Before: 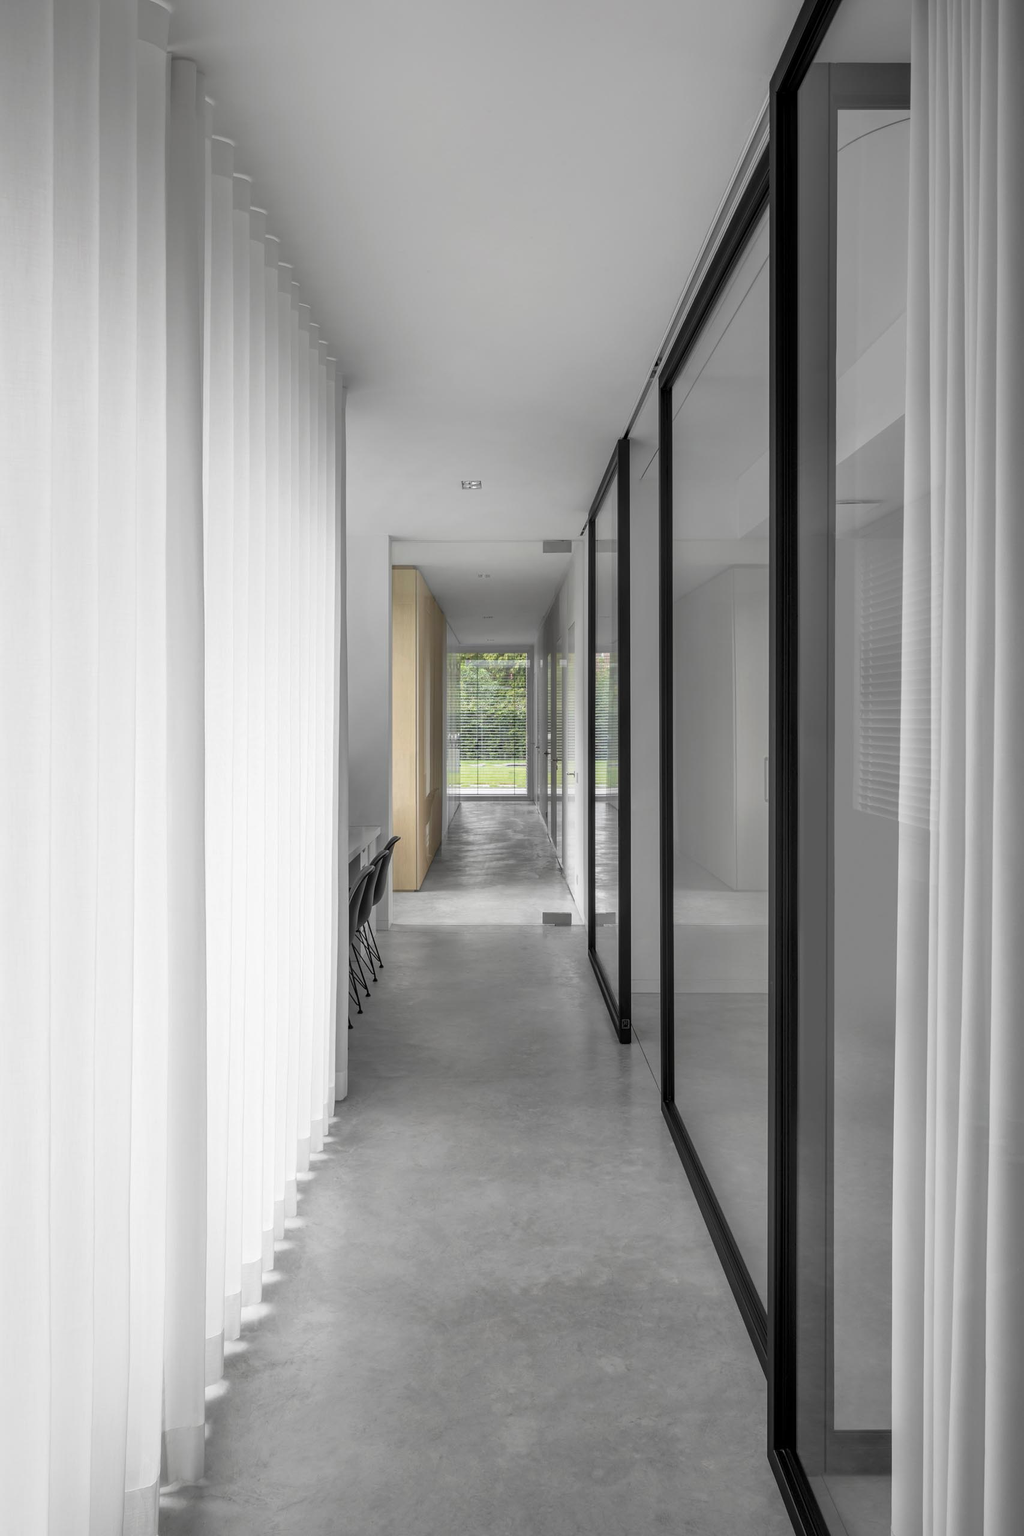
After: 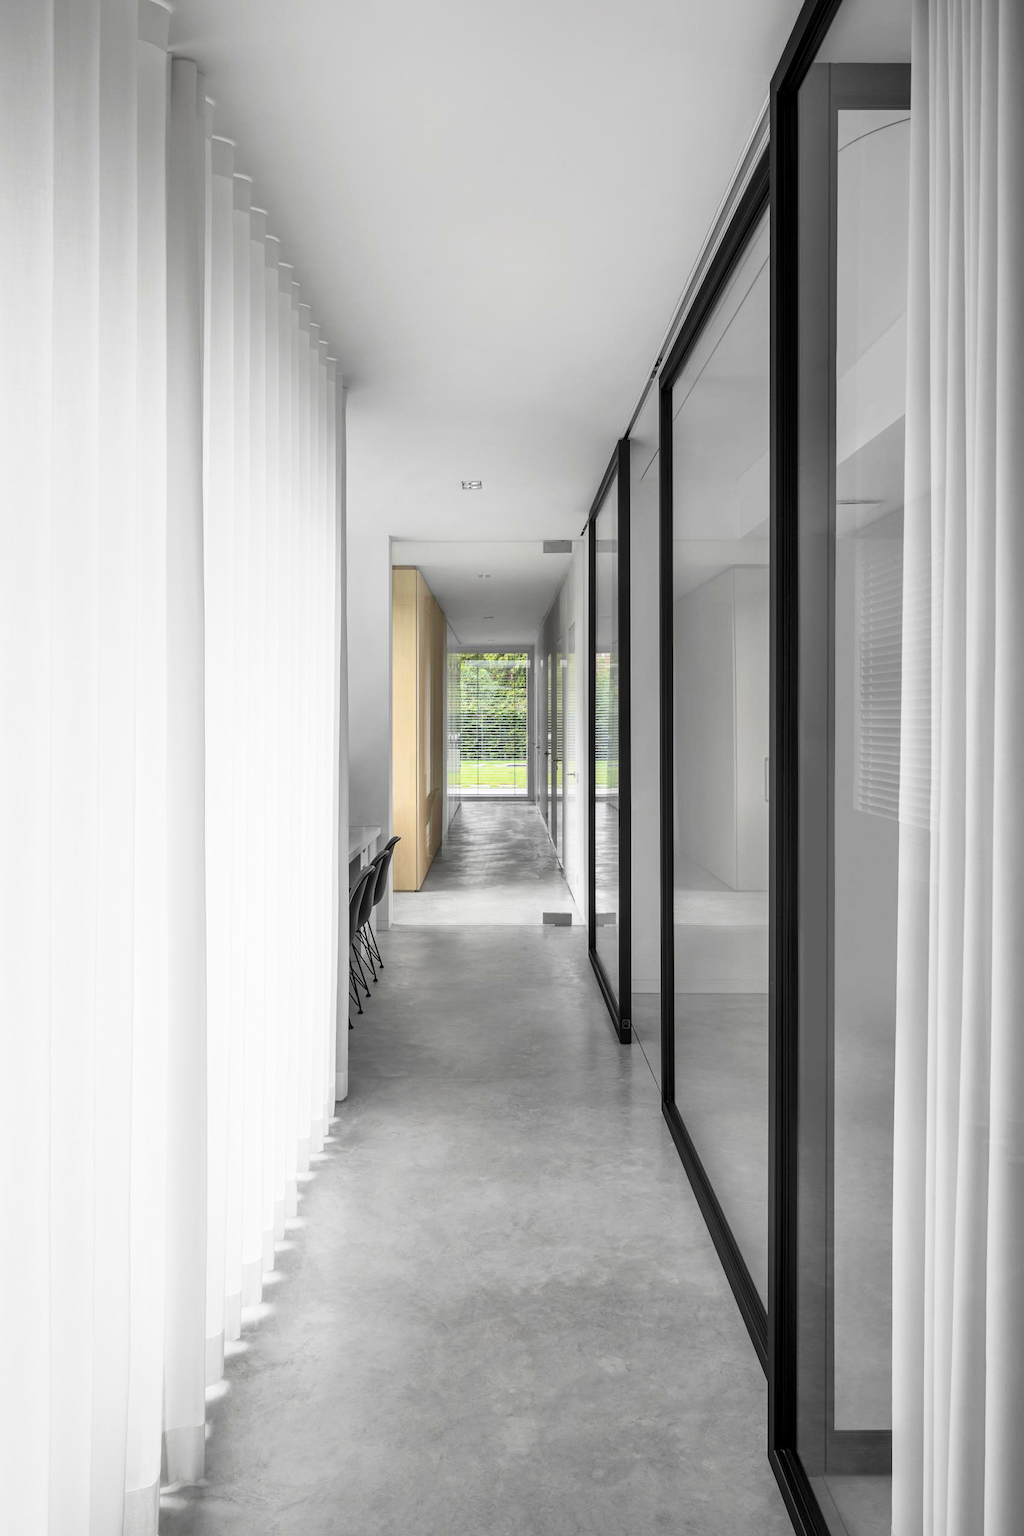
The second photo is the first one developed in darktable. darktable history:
contrast brightness saturation: contrast 0.233, brightness 0.114, saturation 0.285
tone equalizer: on, module defaults
